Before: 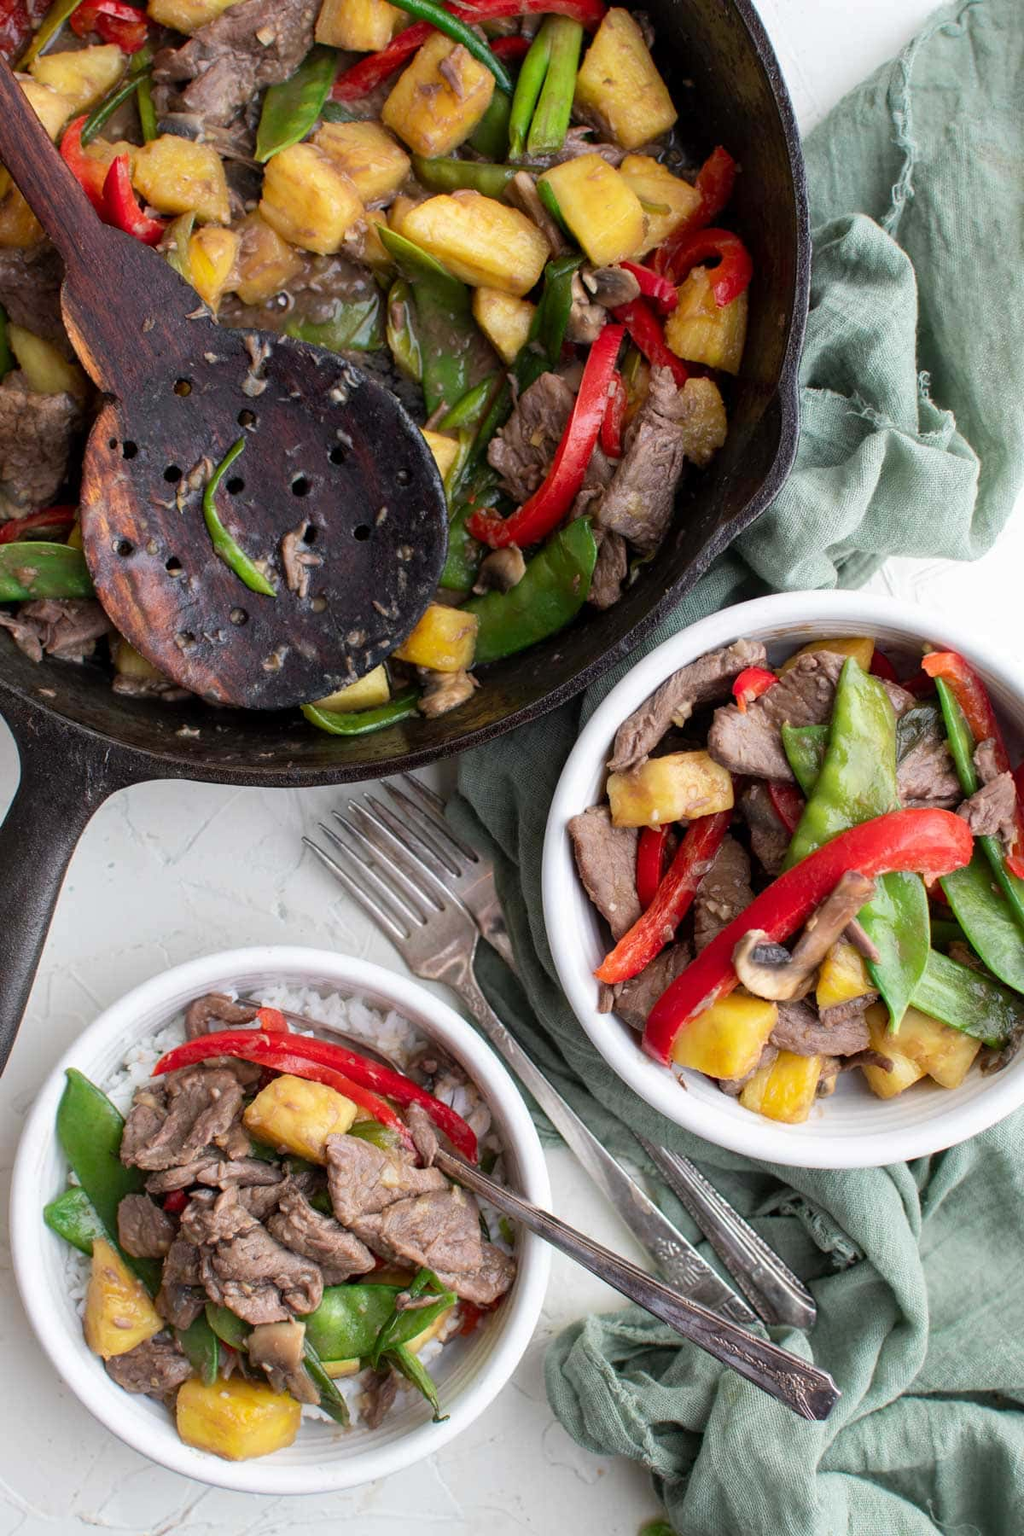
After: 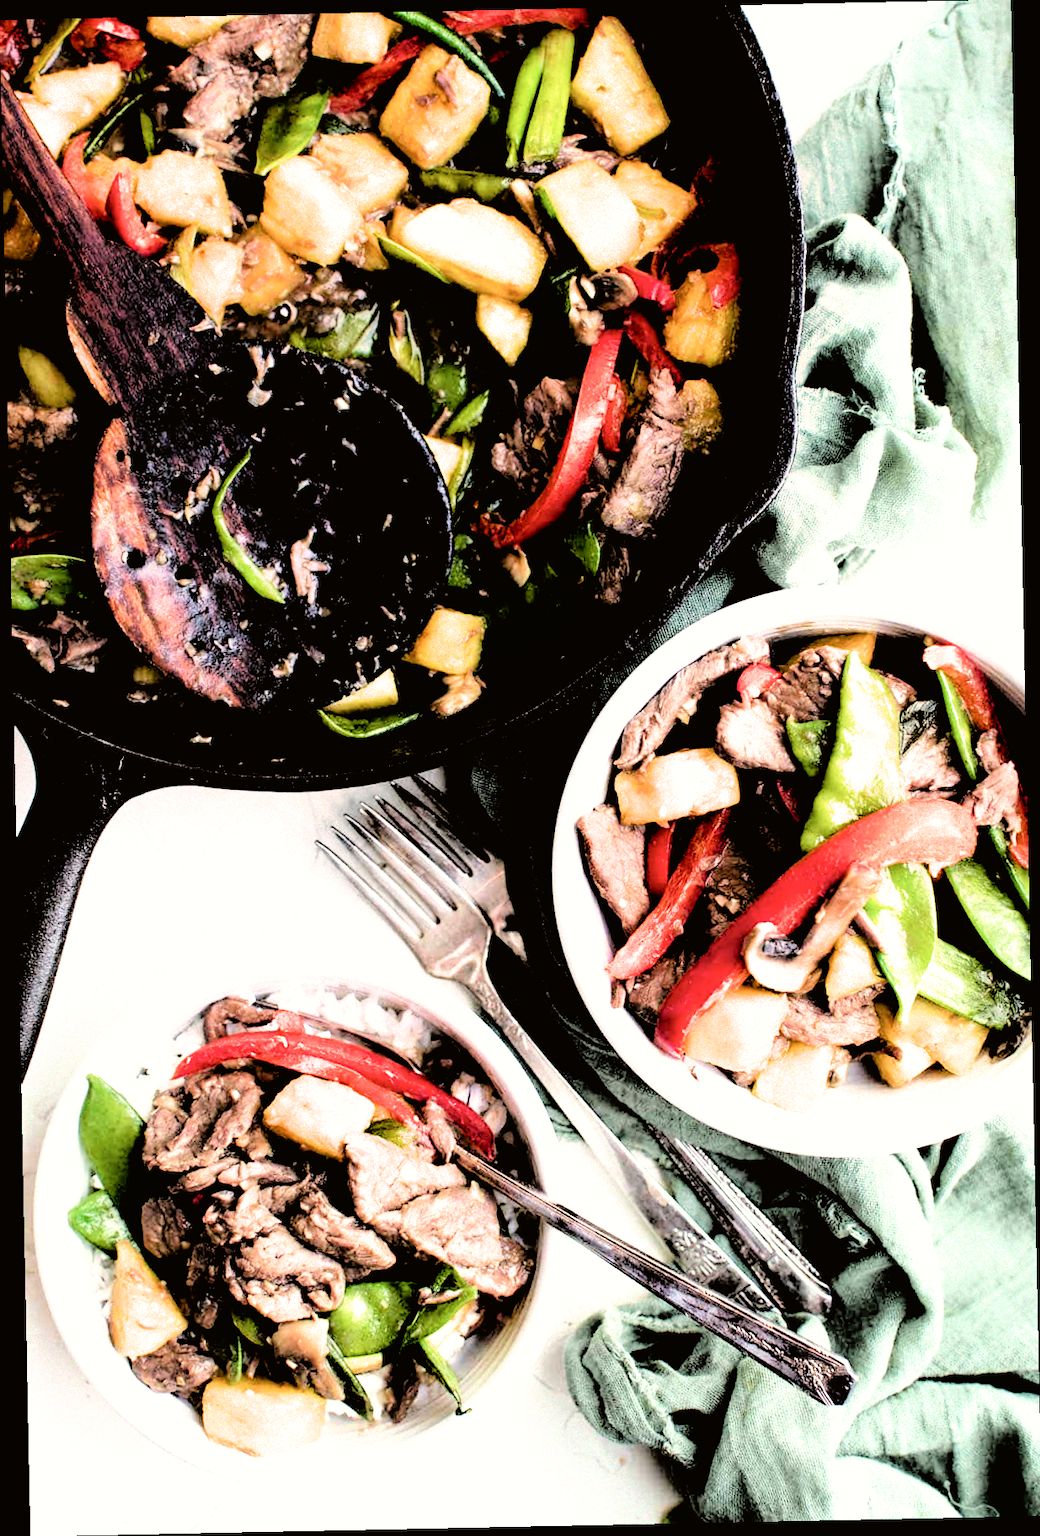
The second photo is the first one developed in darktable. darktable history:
exposure: black level correction 0.005, exposure 0.417 EV, compensate highlight preservation false
filmic rgb: black relative exposure -1 EV, white relative exposure 2.05 EV, hardness 1.52, contrast 2.25, enable highlight reconstruction true
tone curve: curves: ch0 [(0, 0.01) (0.052, 0.045) (0.136, 0.133) (0.29, 0.332) (0.453, 0.531) (0.676, 0.751) (0.89, 0.919) (1, 1)]; ch1 [(0, 0) (0.094, 0.081) (0.285, 0.299) (0.385, 0.403) (0.446, 0.443) (0.495, 0.496) (0.544, 0.552) (0.589, 0.612) (0.722, 0.728) (1, 1)]; ch2 [(0, 0) (0.257, 0.217) (0.43, 0.421) (0.498, 0.507) (0.531, 0.544) (0.56, 0.579) (0.625, 0.642) (1, 1)], color space Lab, independent channels, preserve colors none
rotate and perspective: rotation -1.17°, automatic cropping off
color balance rgb: perceptual saturation grading › global saturation 25%, global vibrance 20%
